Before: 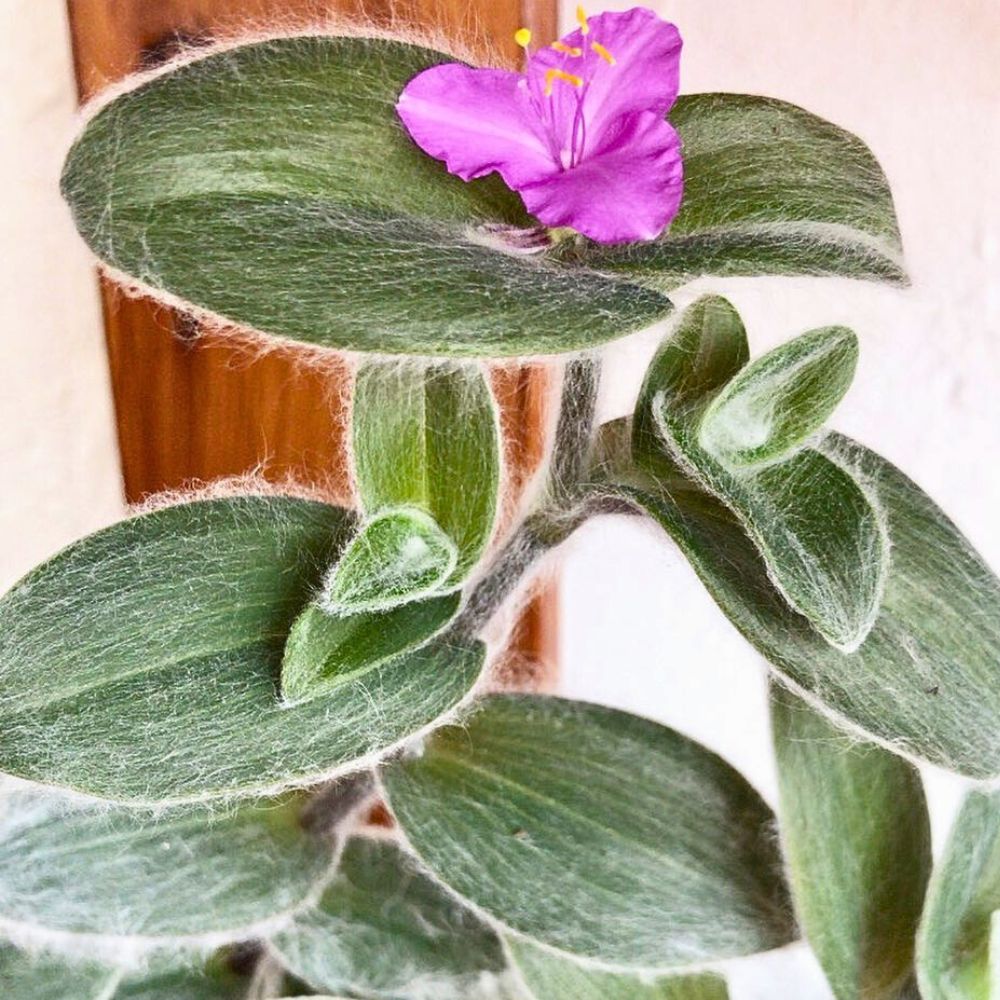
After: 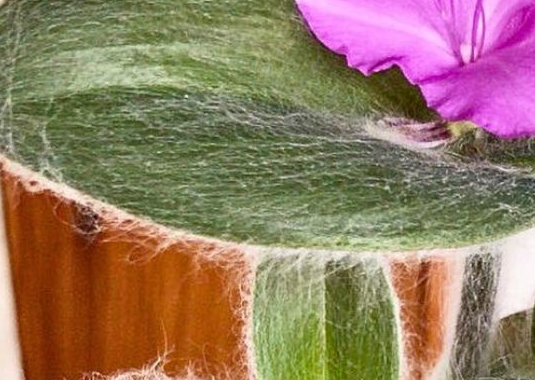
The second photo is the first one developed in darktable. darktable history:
crop: left 10.099%, top 10.627%, right 36.334%, bottom 51.284%
